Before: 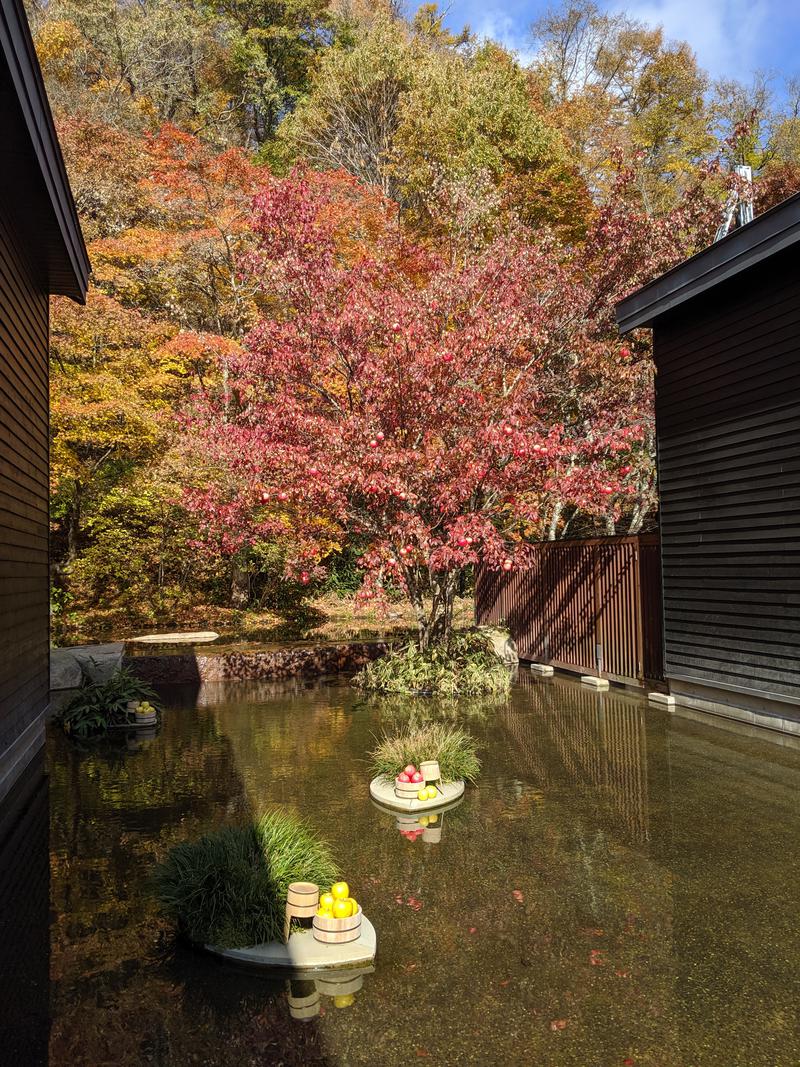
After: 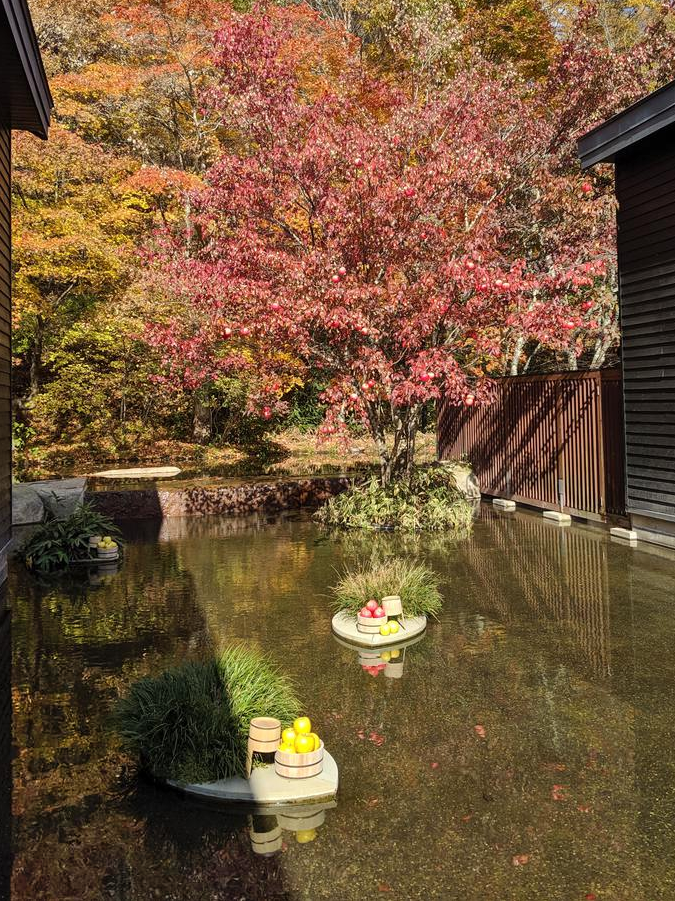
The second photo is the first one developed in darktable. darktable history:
crop and rotate: left 4.842%, top 15.51%, right 10.668%
shadows and highlights: shadows 49, highlights -41, soften with gaussian
